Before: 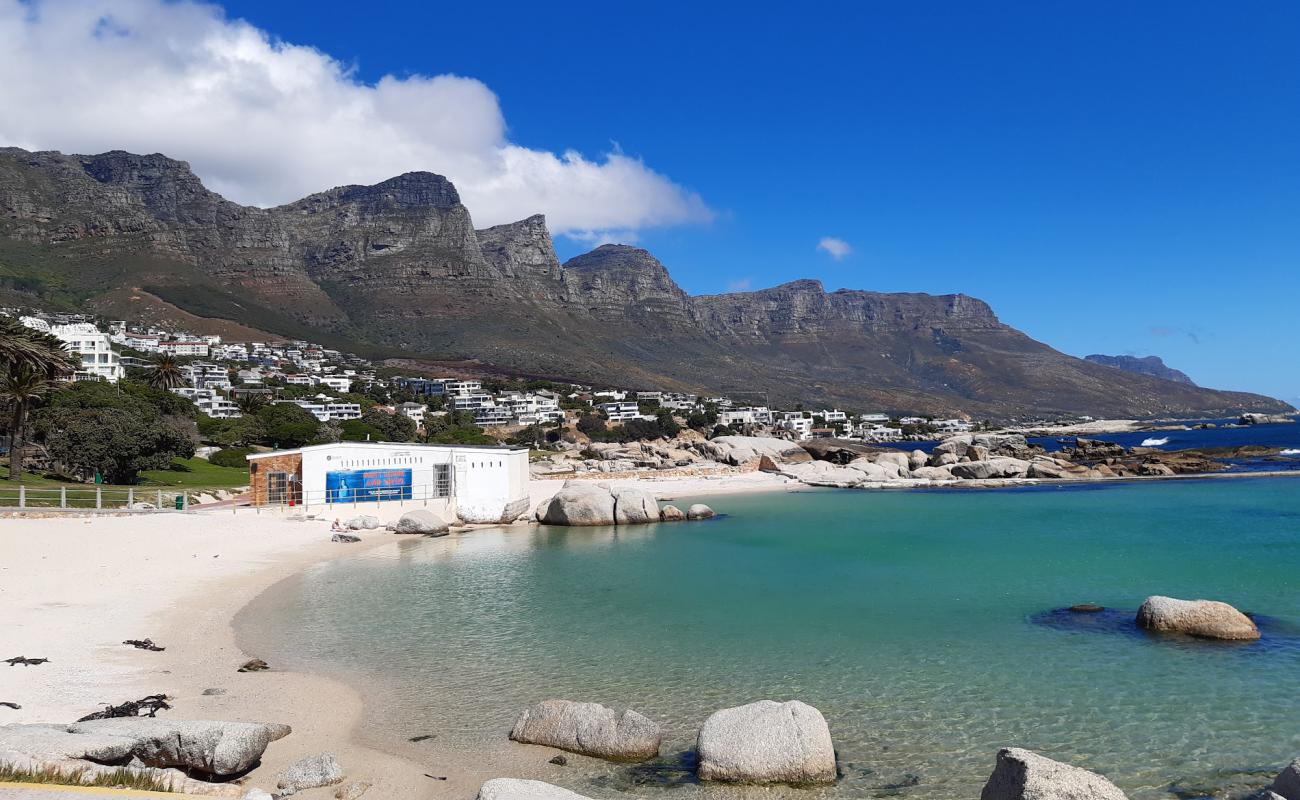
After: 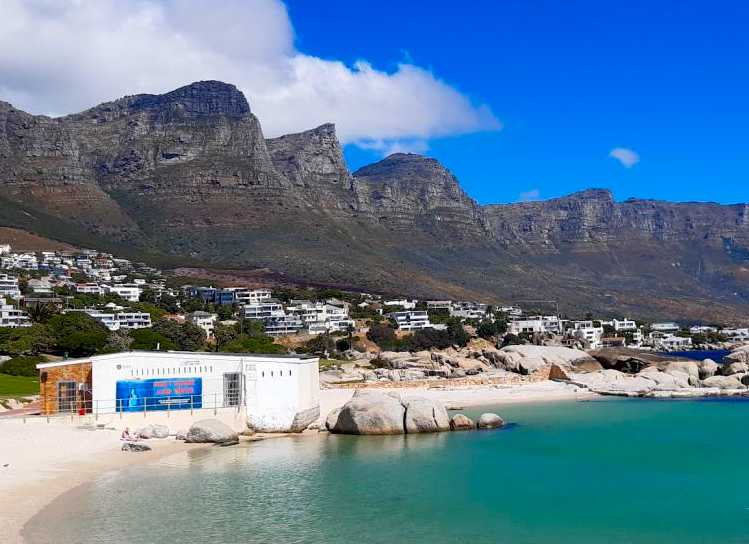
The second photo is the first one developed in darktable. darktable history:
crop: left 16.22%, top 11.447%, right 26.157%, bottom 20.471%
color balance rgb: shadows lift › hue 84.99°, power › hue 60.94°, global offset › luminance -0.391%, linear chroma grading › global chroma 14.574%, perceptual saturation grading › global saturation 25.536%, global vibrance 9.654%
